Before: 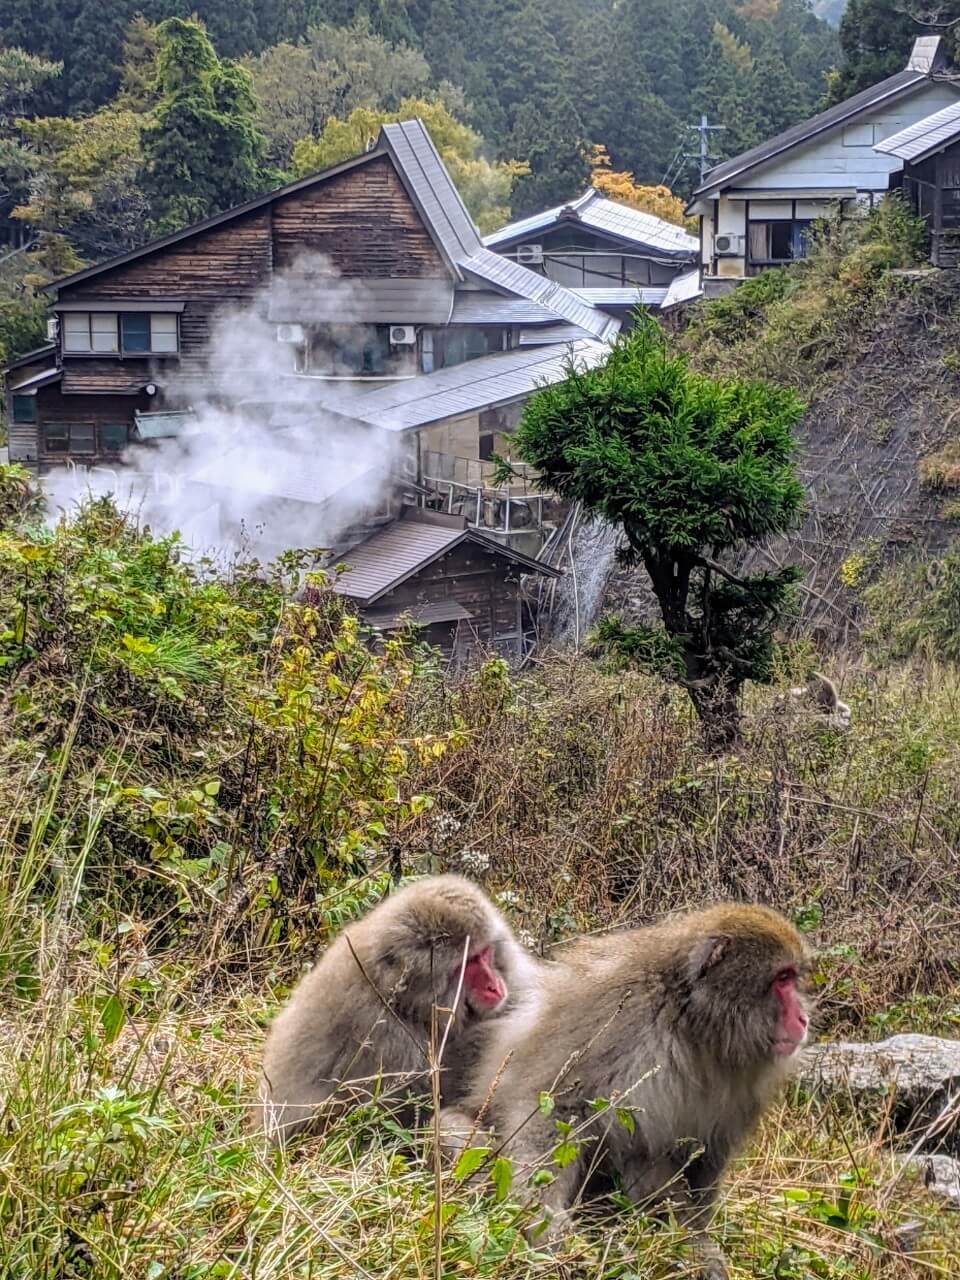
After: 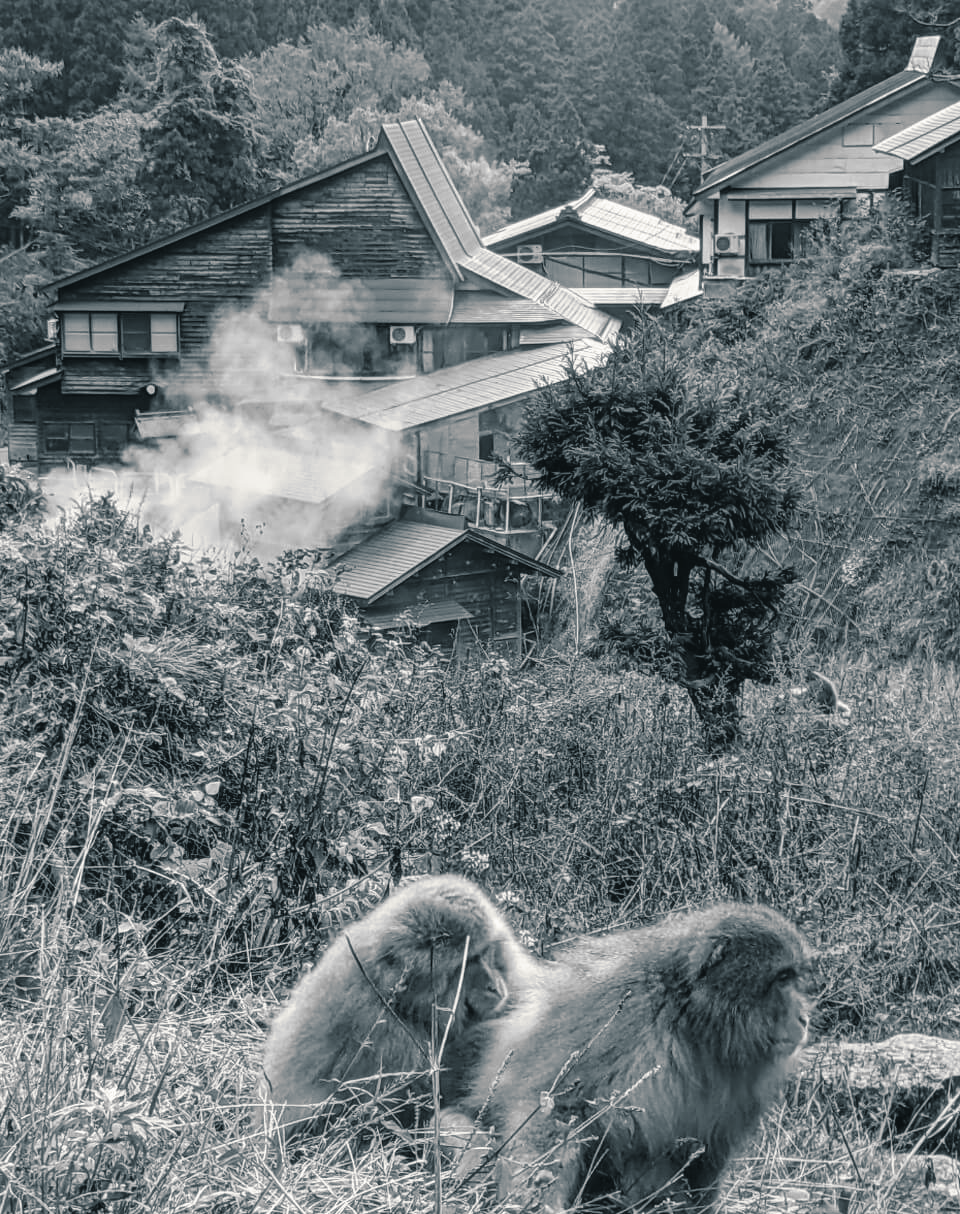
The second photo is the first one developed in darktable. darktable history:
contrast brightness saturation: saturation -1
split-toning: shadows › hue 205.2°, shadows › saturation 0.29, highlights › hue 50.4°, highlights › saturation 0.38, balance -49.9
crop and rotate: top 0%, bottom 5.097%
color balance rgb: shadows lift › chroma 2%, shadows lift › hue 250°, power › hue 326.4°, highlights gain › chroma 2%, highlights gain › hue 64.8°, global offset › luminance 0.5%, global offset › hue 58.8°, perceptual saturation grading › highlights -25%, perceptual saturation grading › shadows 30%, global vibrance 15%
